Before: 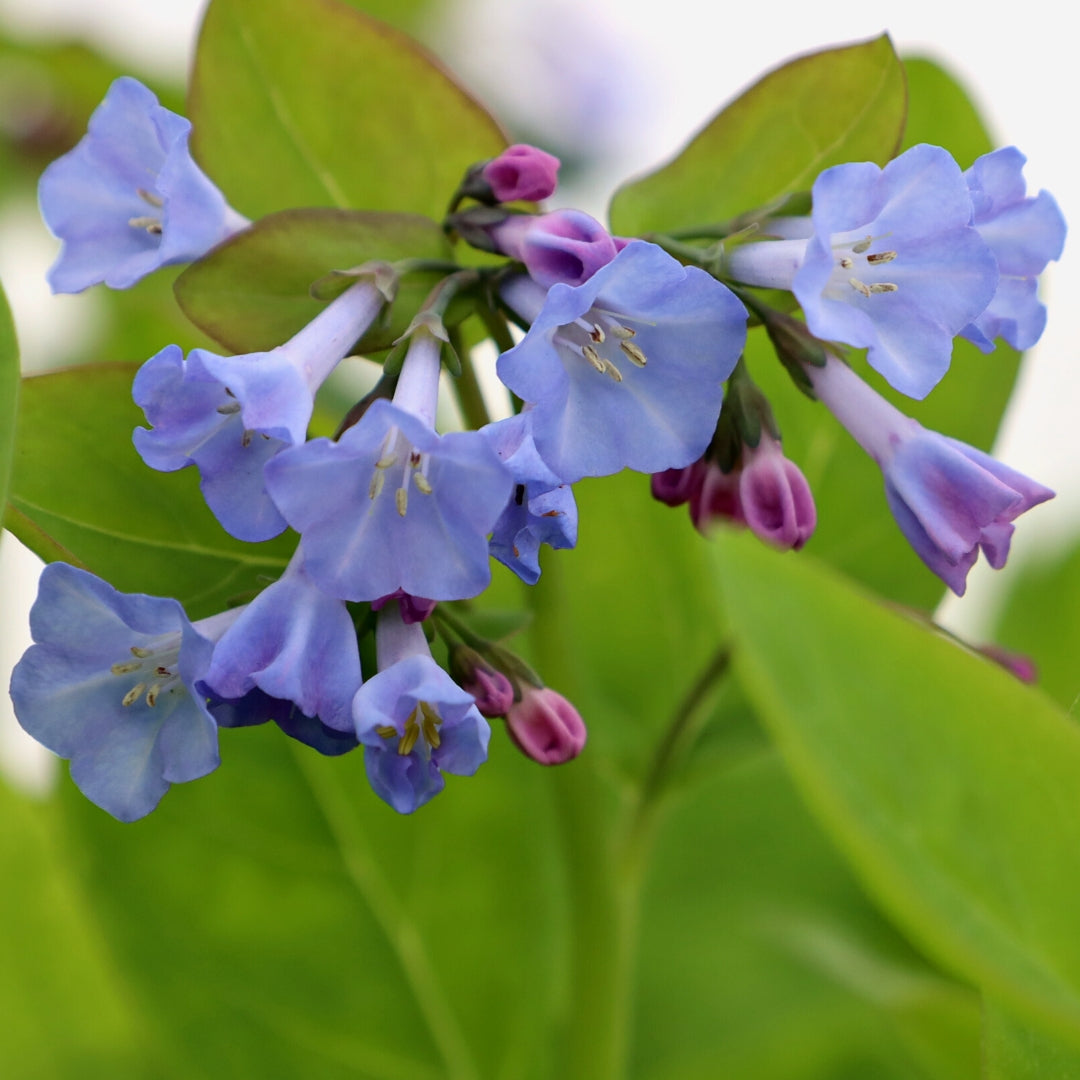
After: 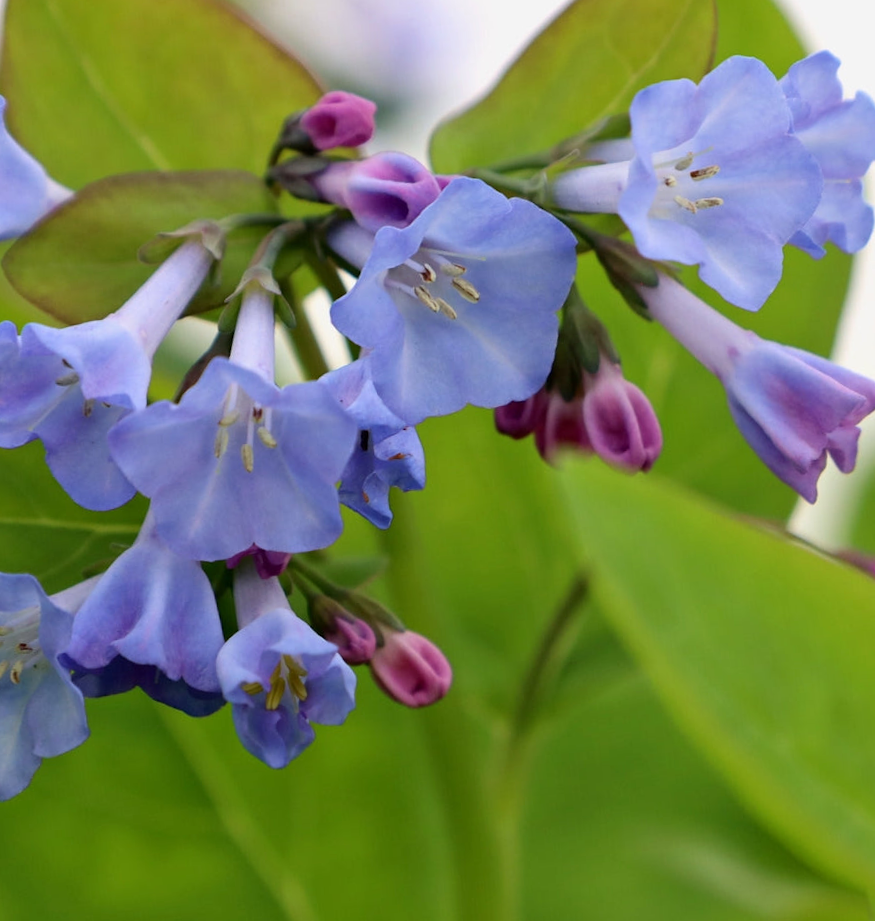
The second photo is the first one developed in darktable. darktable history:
rotate and perspective: rotation -4.98°, automatic cropping off
crop: left 16.768%, top 8.653%, right 8.362%, bottom 12.485%
